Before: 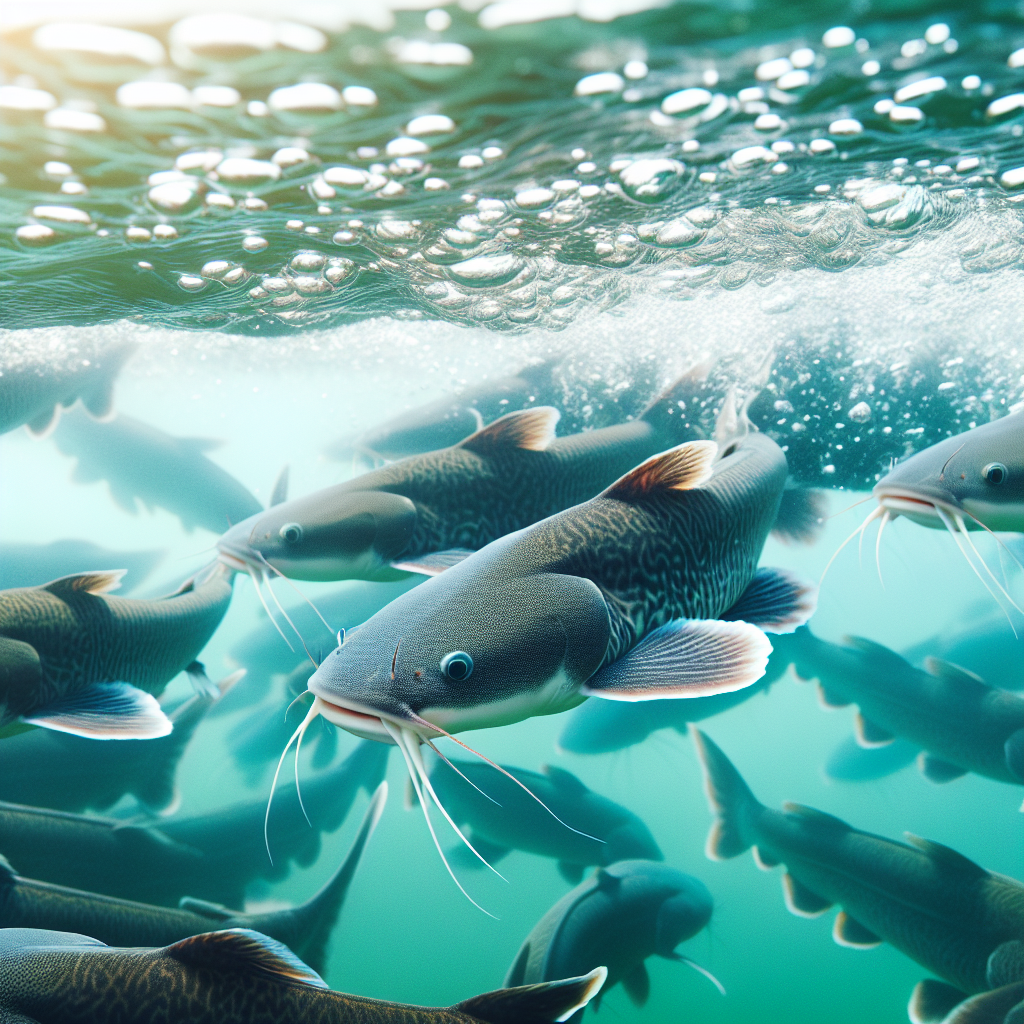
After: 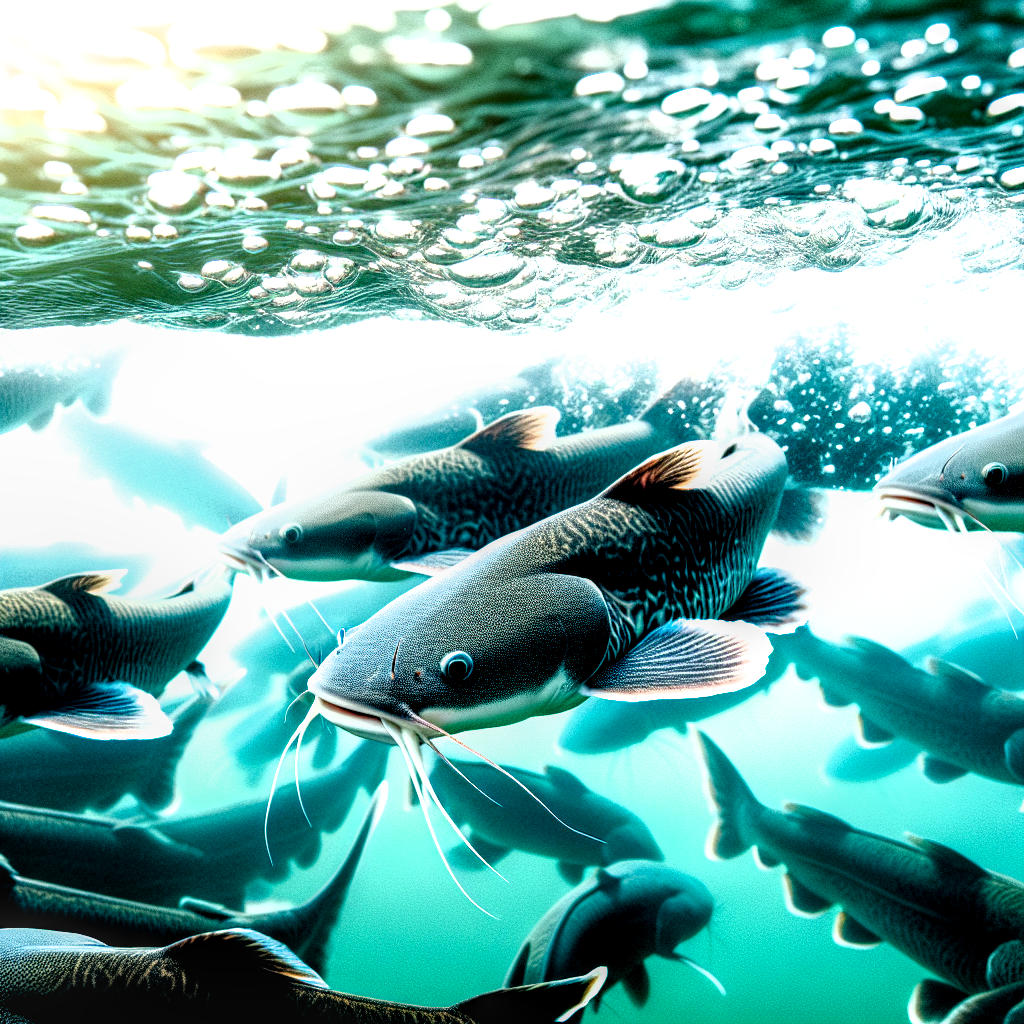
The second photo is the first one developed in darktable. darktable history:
color balance rgb: perceptual saturation grading › global saturation 20%, perceptual saturation grading › highlights -25%, perceptual saturation grading › shadows 25%
exposure: black level correction 0.025, exposure 0.182 EV, compensate highlight preservation false
local contrast: highlights 20%, detail 150%
filmic rgb: black relative exposure -8.2 EV, white relative exposure 2.2 EV, threshold 3 EV, hardness 7.11, latitude 85.74%, contrast 1.696, highlights saturation mix -4%, shadows ↔ highlights balance -2.69%, color science v5 (2021), contrast in shadows safe, contrast in highlights safe, enable highlight reconstruction true
